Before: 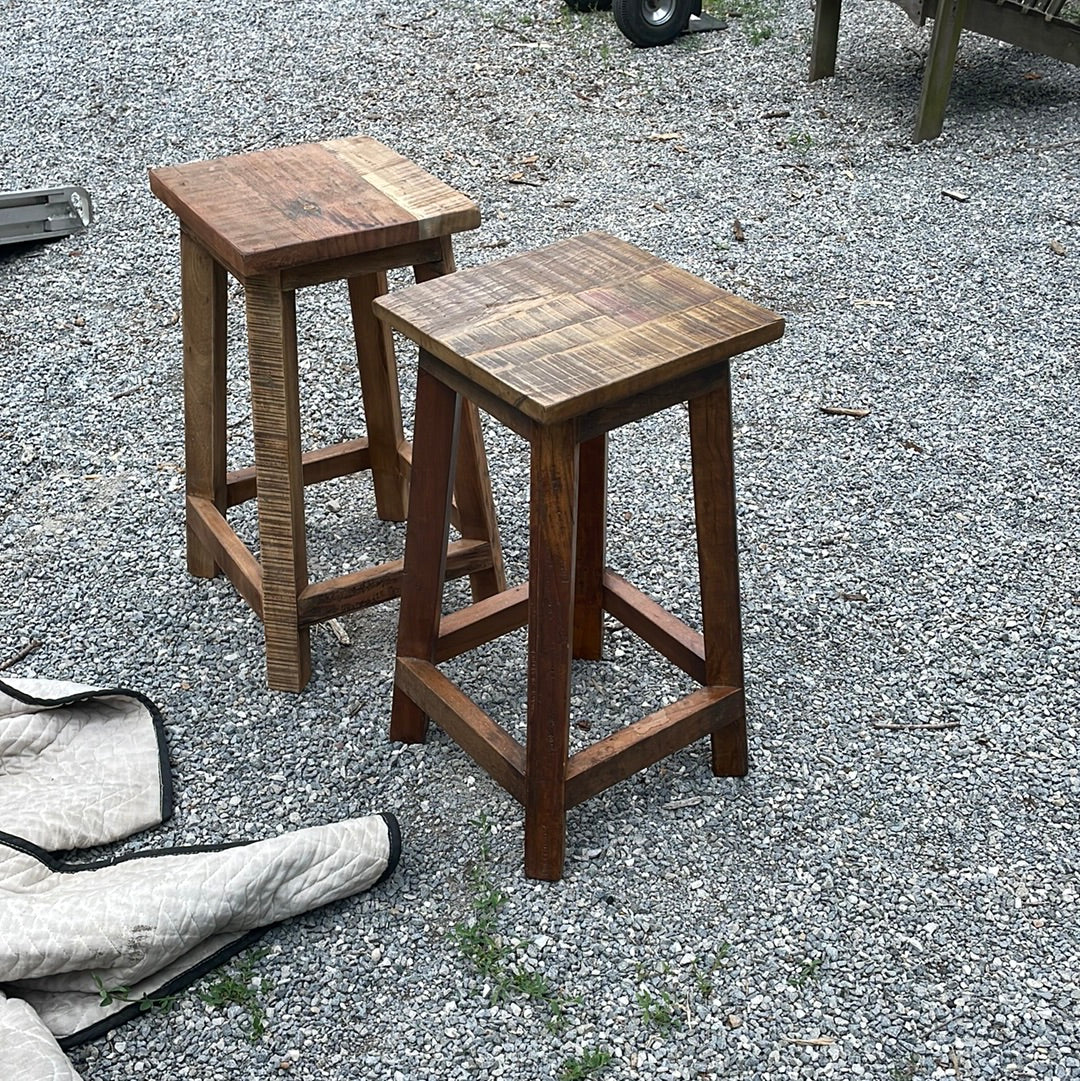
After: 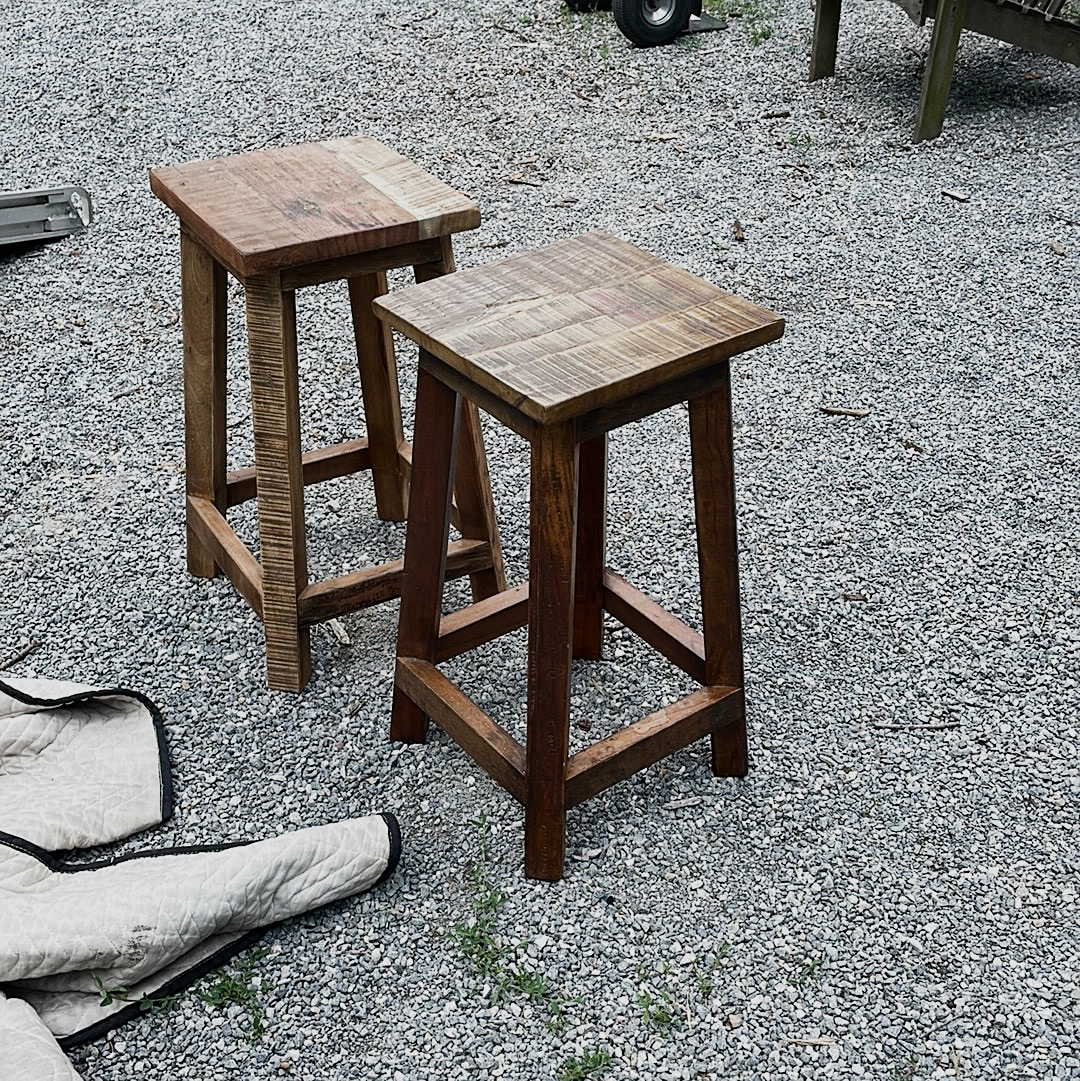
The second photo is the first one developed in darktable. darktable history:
filmic rgb: black relative exposure -16 EV, white relative exposure 4.94 EV, hardness 6.2, preserve chrominance no, color science v5 (2021)
tone equalizer: -8 EV -0.422 EV, -7 EV -0.371 EV, -6 EV -0.329 EV, -5 EV -0.235 EV, -3 EV 0.234 EV, -2 EV 0.355 EV, -1 EV 0.374 EV, +0 EV 0.395 EV, edges refinement/feathering 500, mask exposure compensation -1.57 EV, preserve details no
sharpen: amount 0.203
